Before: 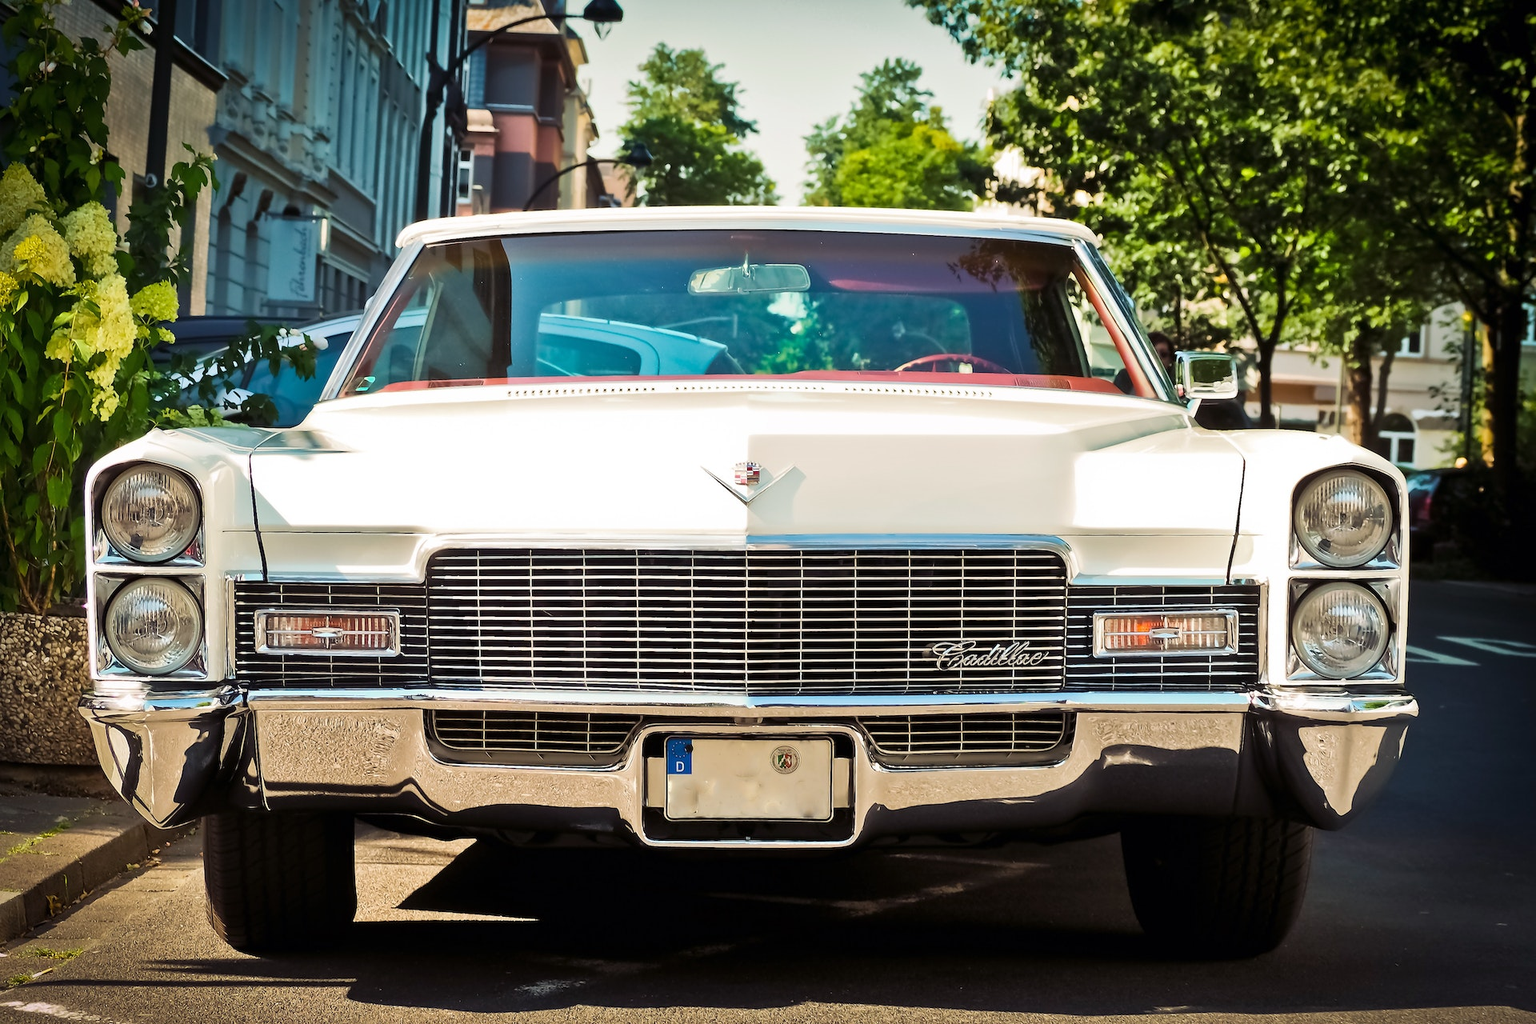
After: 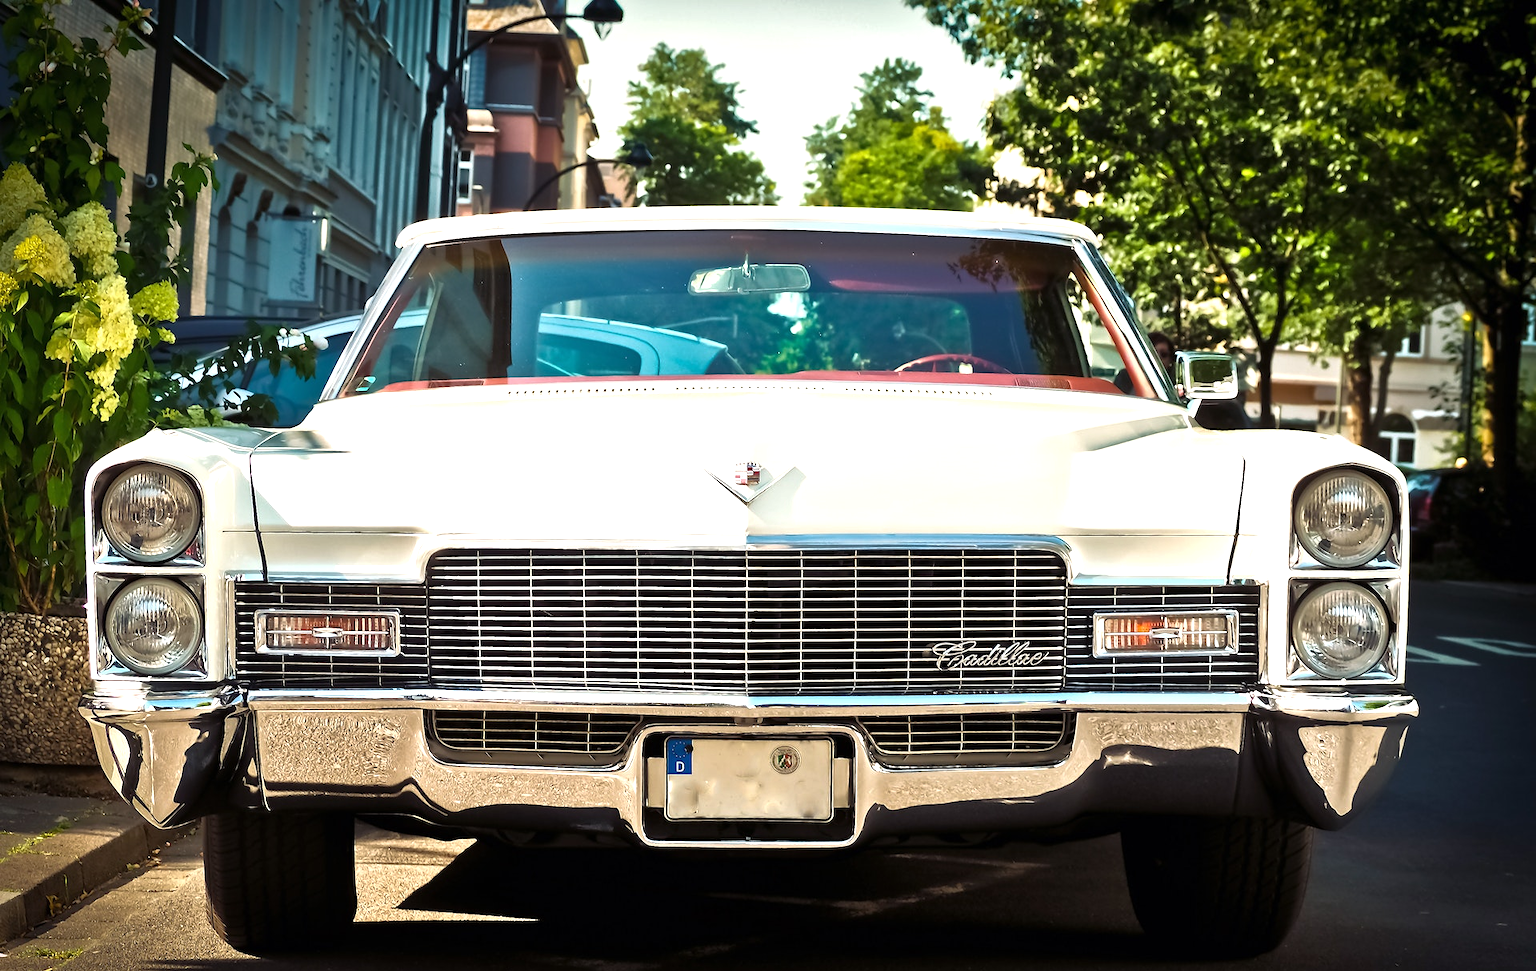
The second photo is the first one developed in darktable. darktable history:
crop and rotate: top 0.007%, bottom 5.077%
tone equalizer: -8 EV 0.001 EV, -7 EV -0.002 EV, -6 EV 0.004 EV, -5 EV -0.04 EV, -4 EV -0.104 EV, -3 EV -0.153 EV, -2 EV 0.241 EV, -1 EV 0.709 EV, +0 EV 0.471 EV, edges refinement/feathering 500, mask exposure compensation -1.57 EV, preserve details no
